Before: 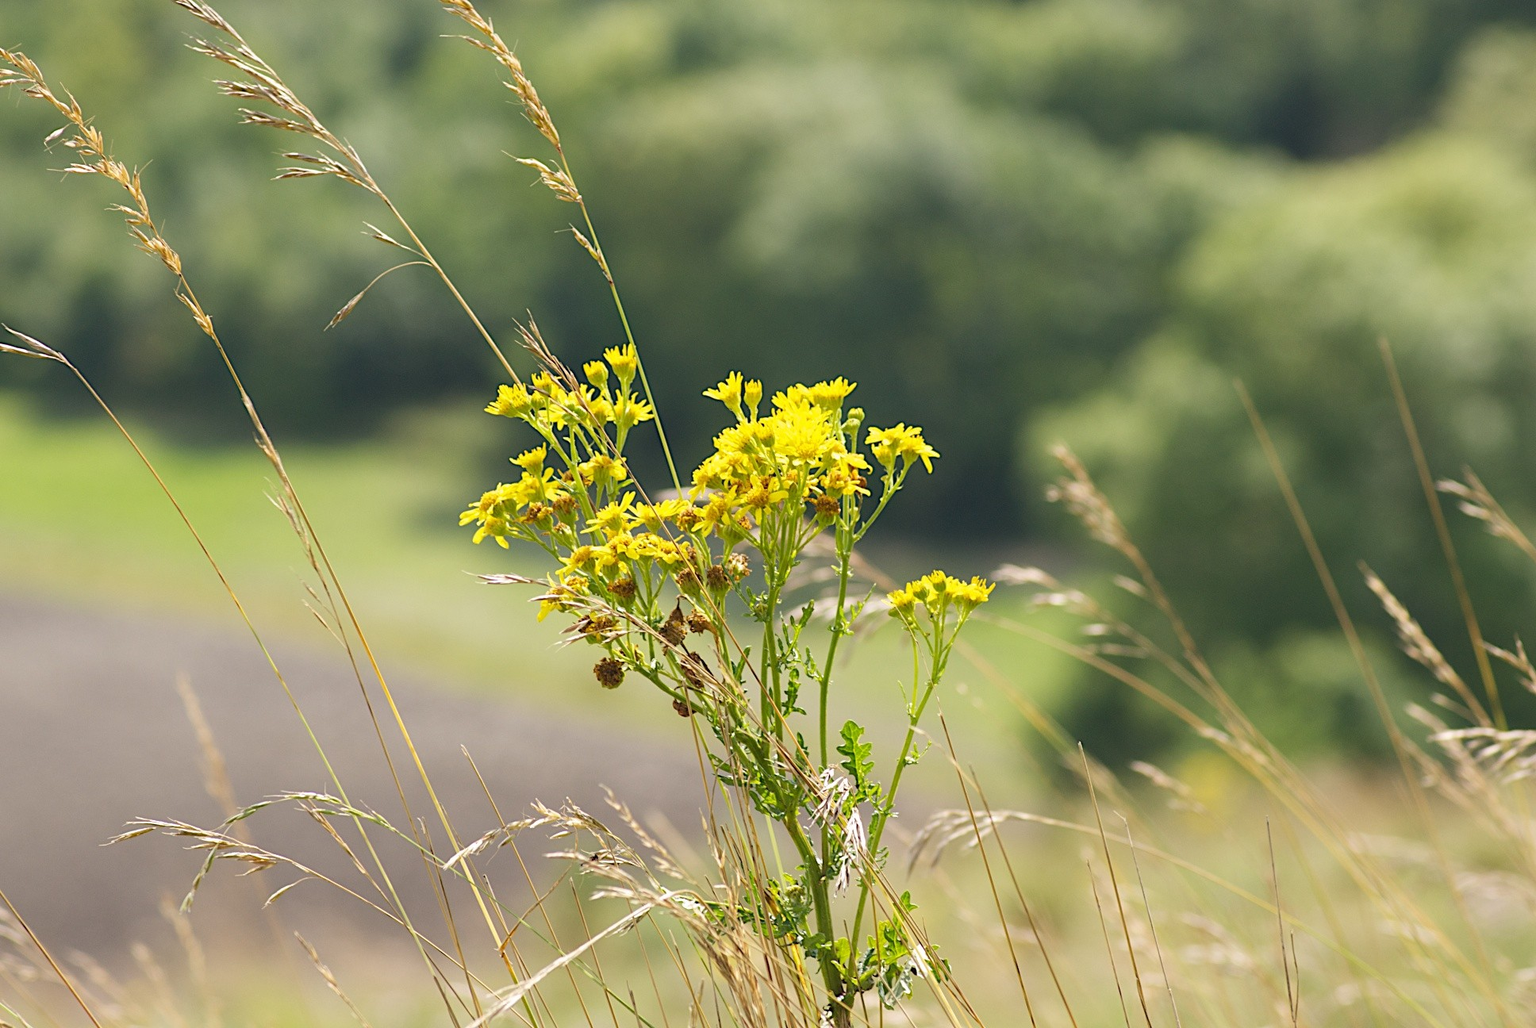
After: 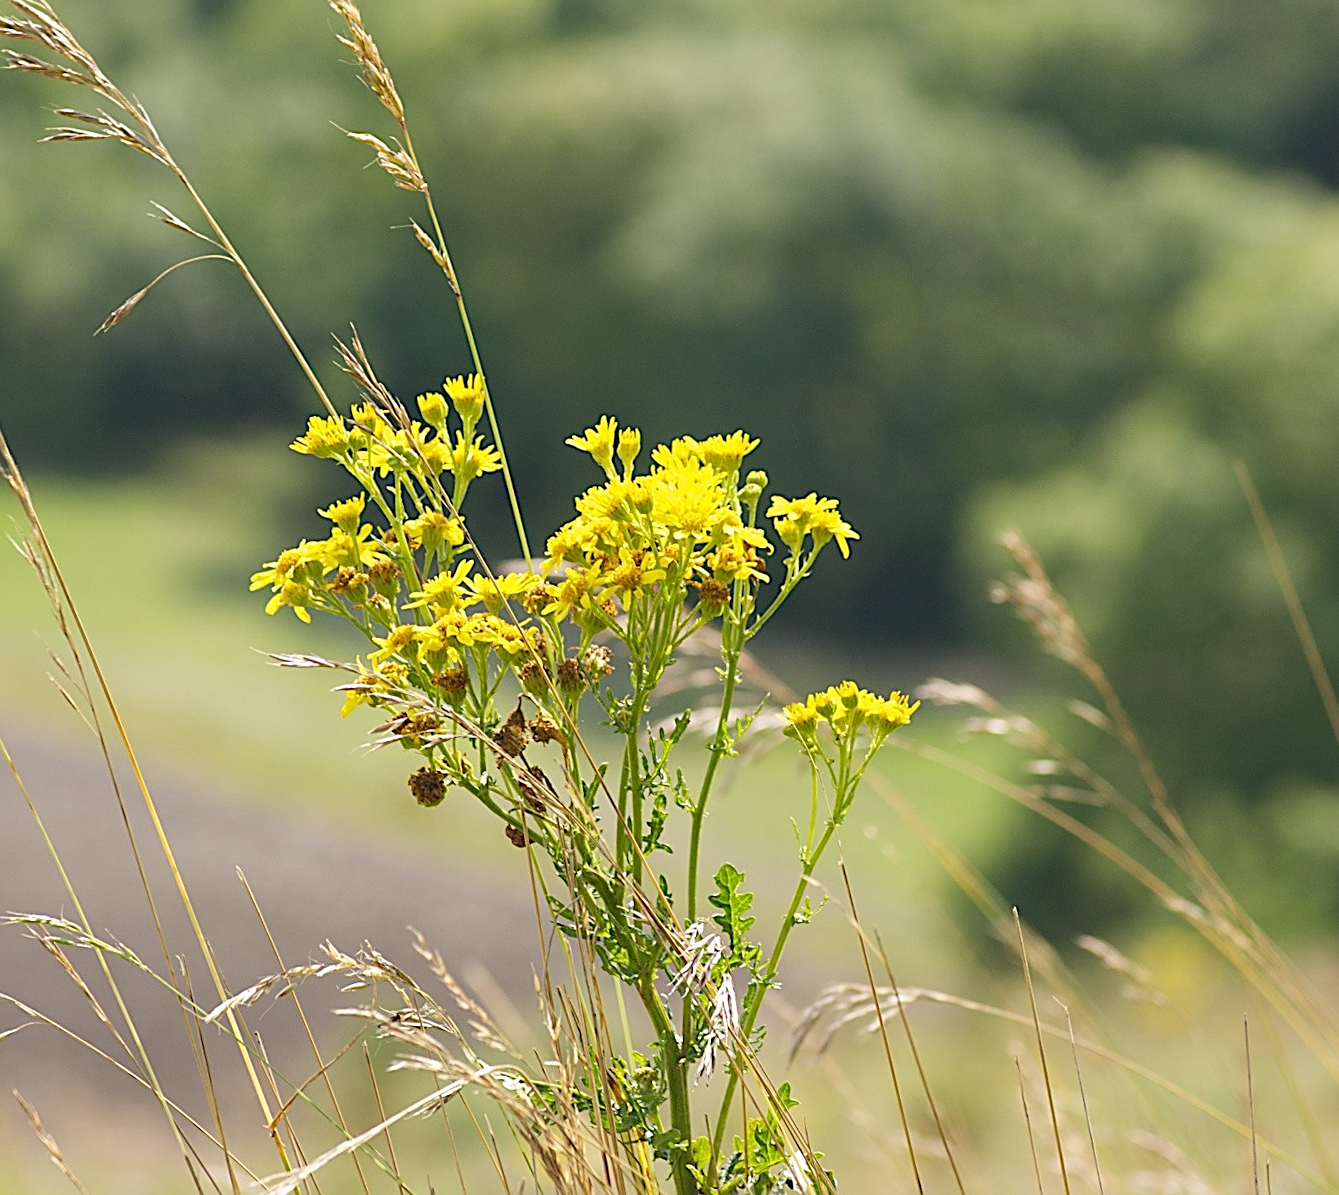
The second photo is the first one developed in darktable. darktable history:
sharpen: on, module defaults
crop and rotate: angle -3.27°, left 14.277%, top 0.028%, right 10.766%, bottom 0.028%
